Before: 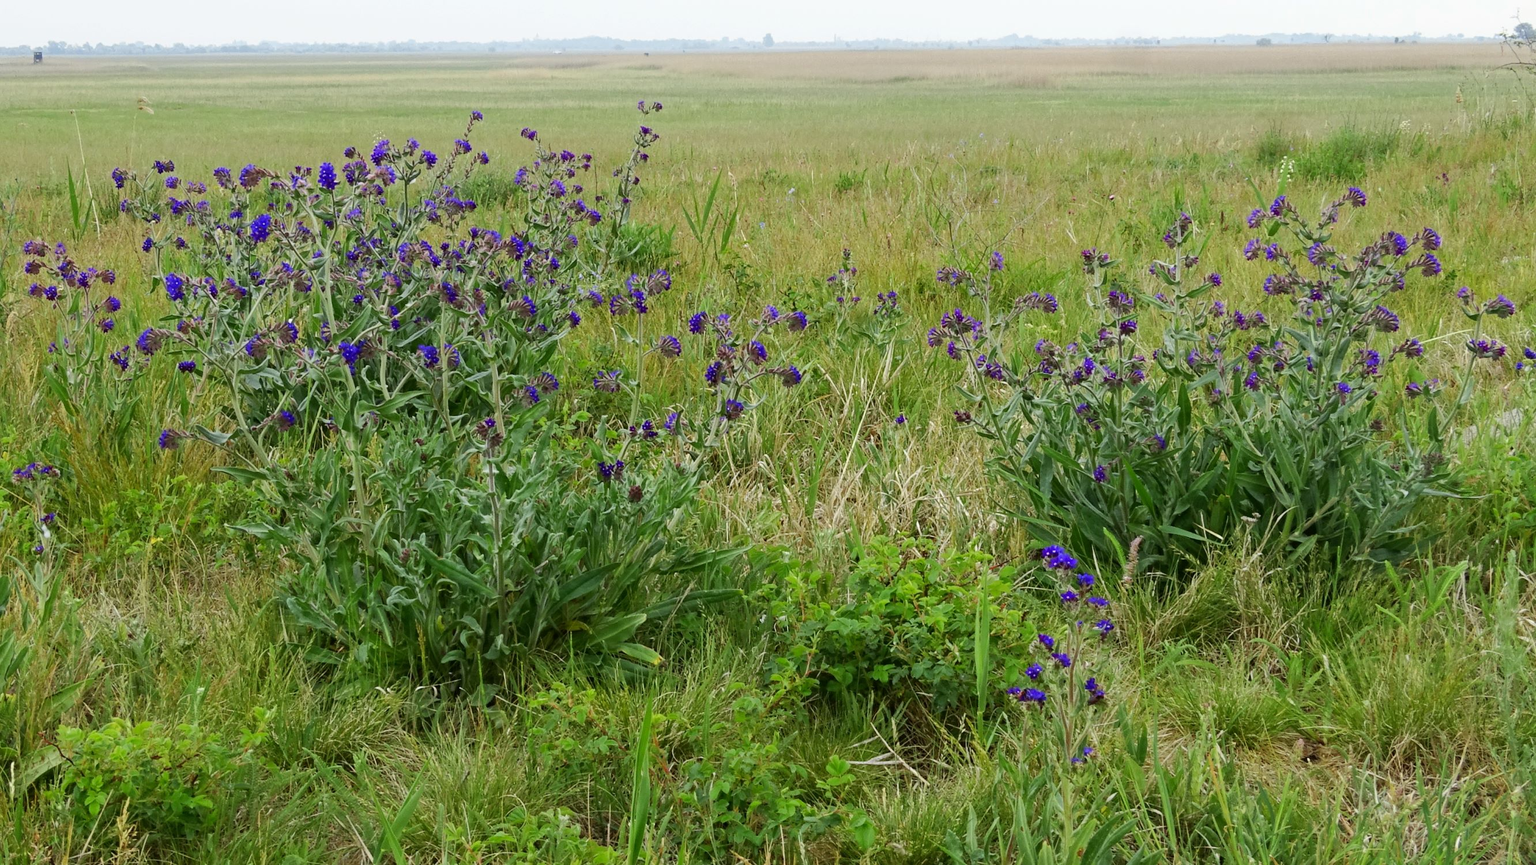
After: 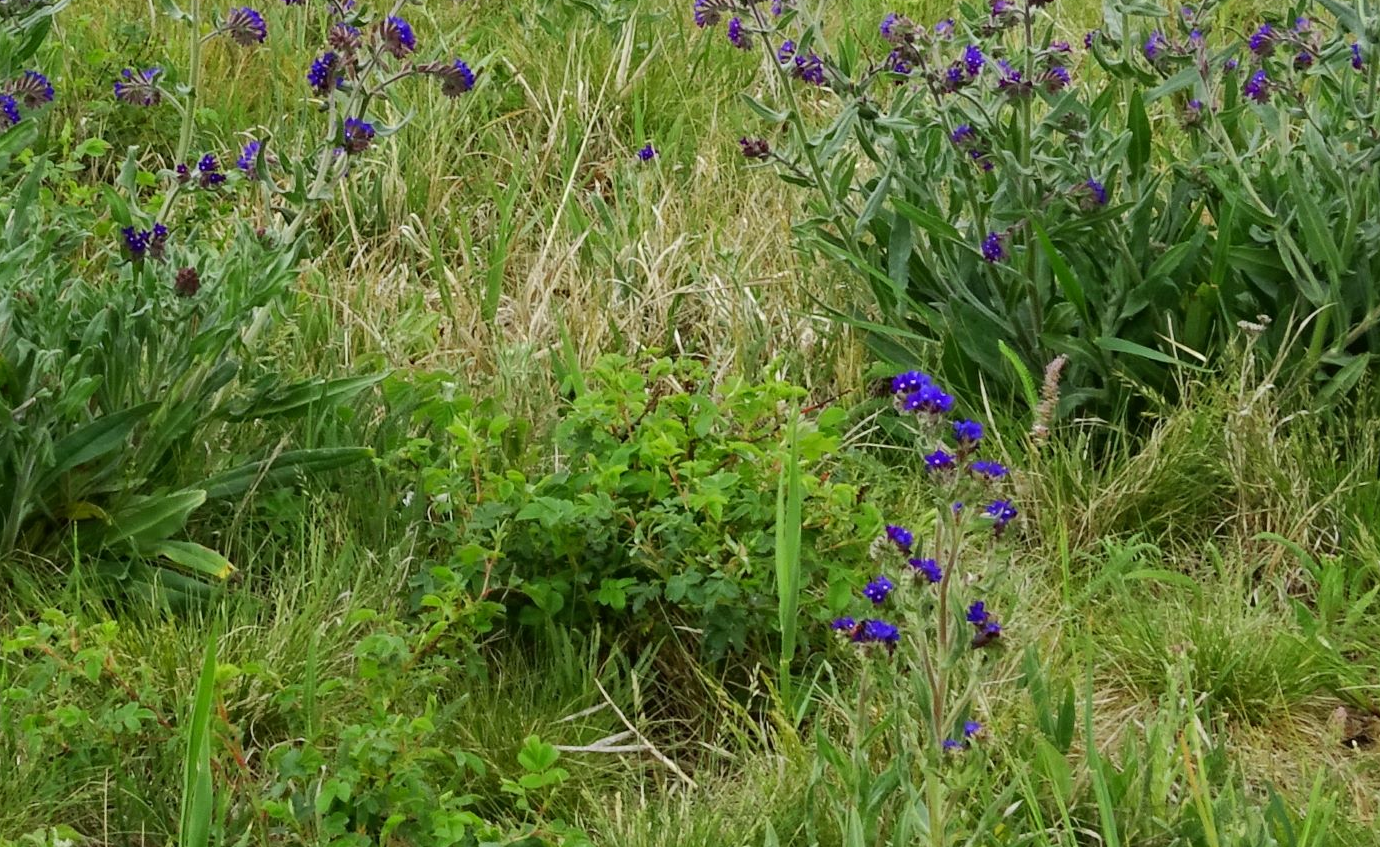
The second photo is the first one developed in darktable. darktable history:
crop: left 34.366%, top 38.363%, right 13.808%, bottom 5.144%
